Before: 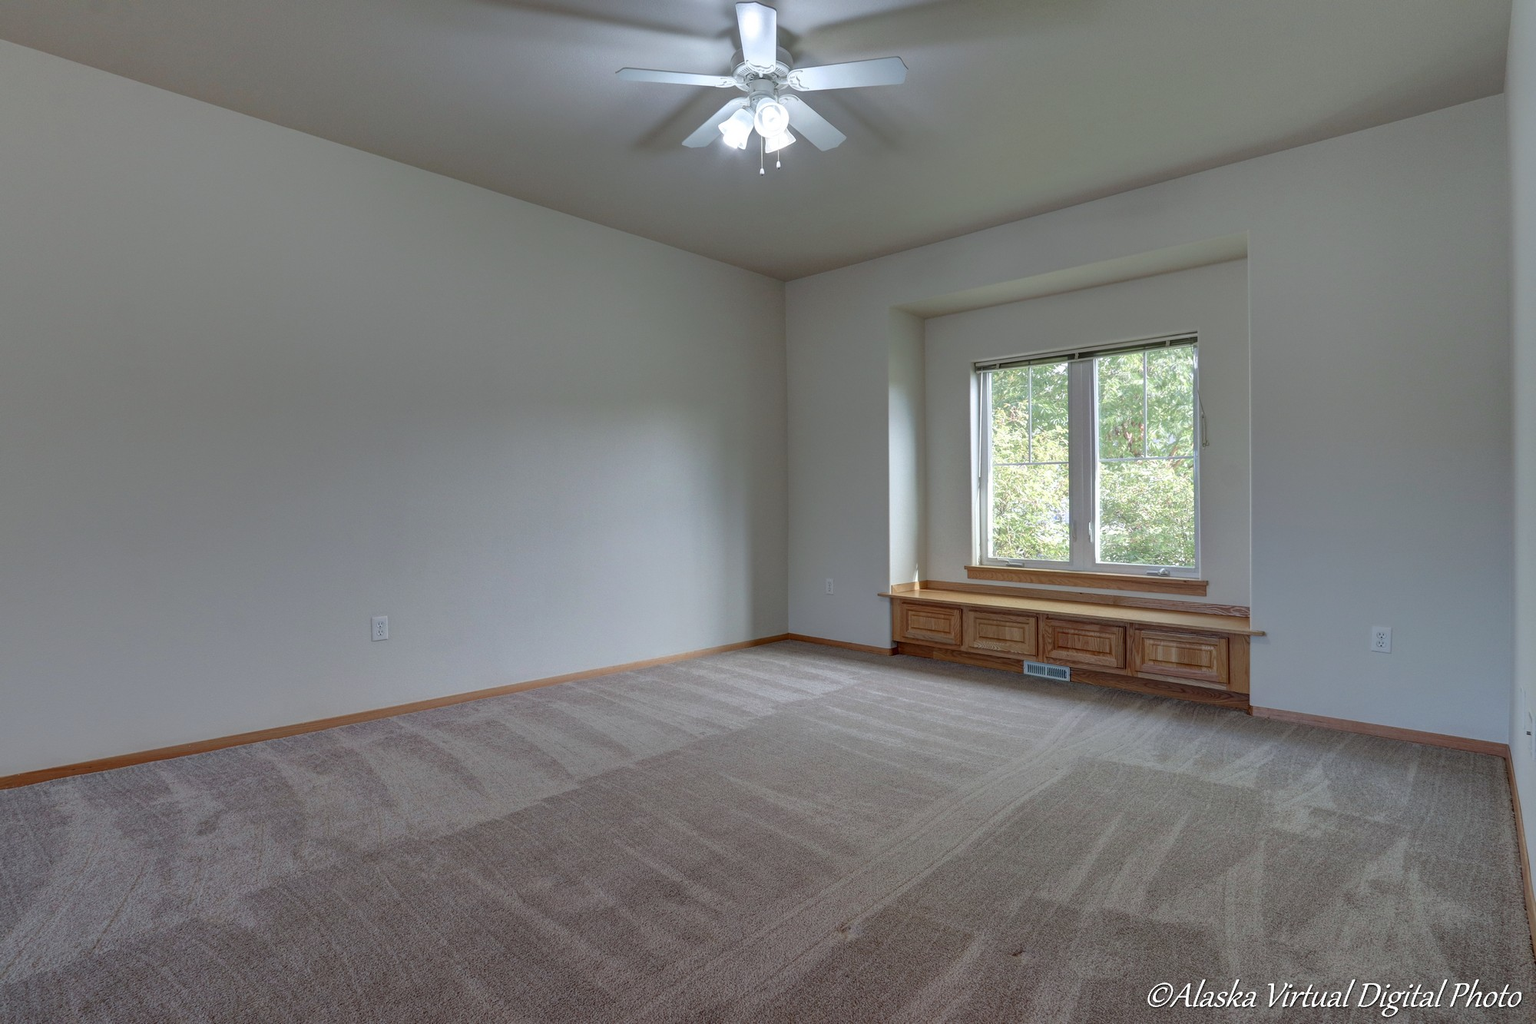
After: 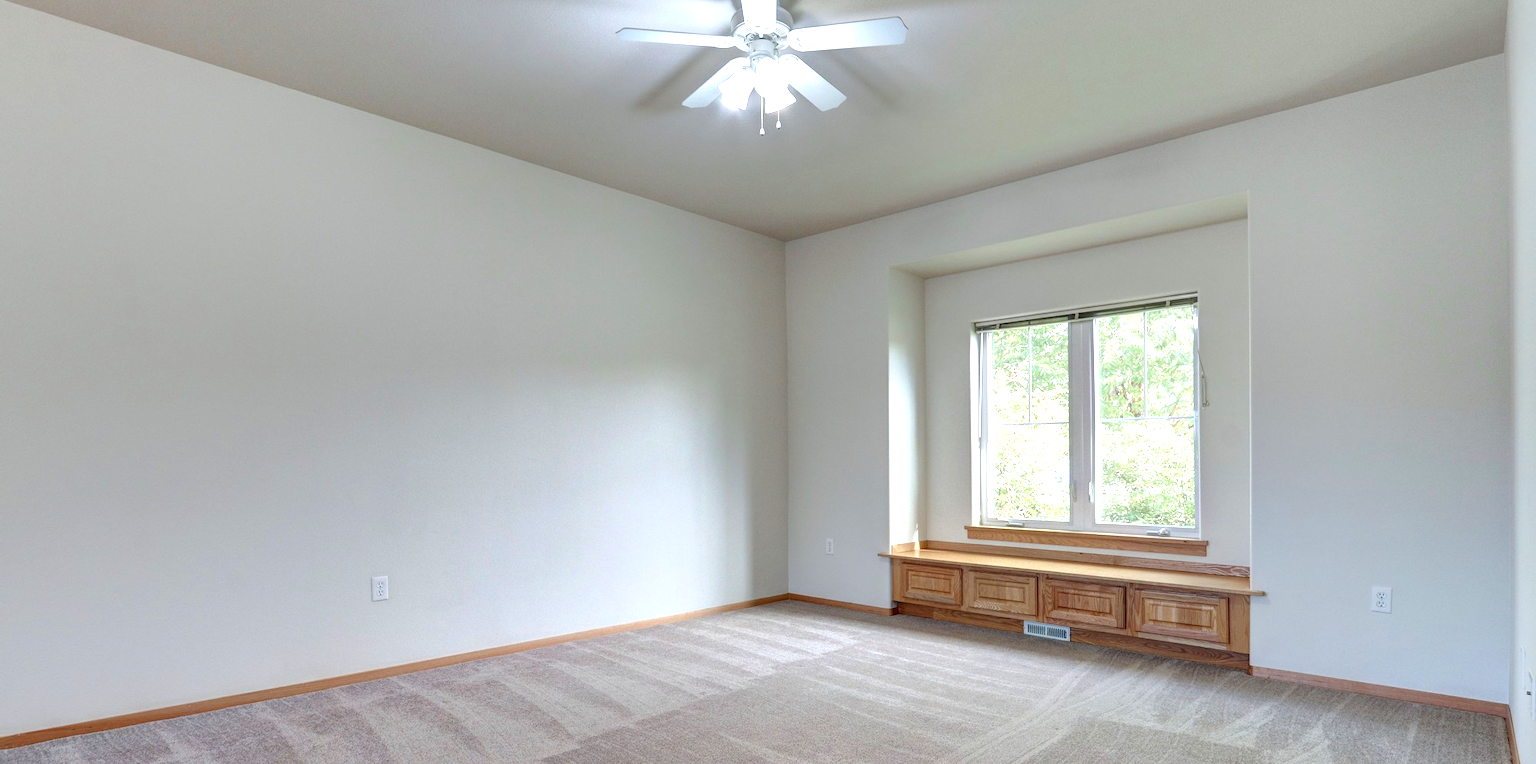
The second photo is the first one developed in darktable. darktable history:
crop: top 3.949%, bottom 21.345%
exposure: exposure 1.09 EV, compensate highlight preservation false
